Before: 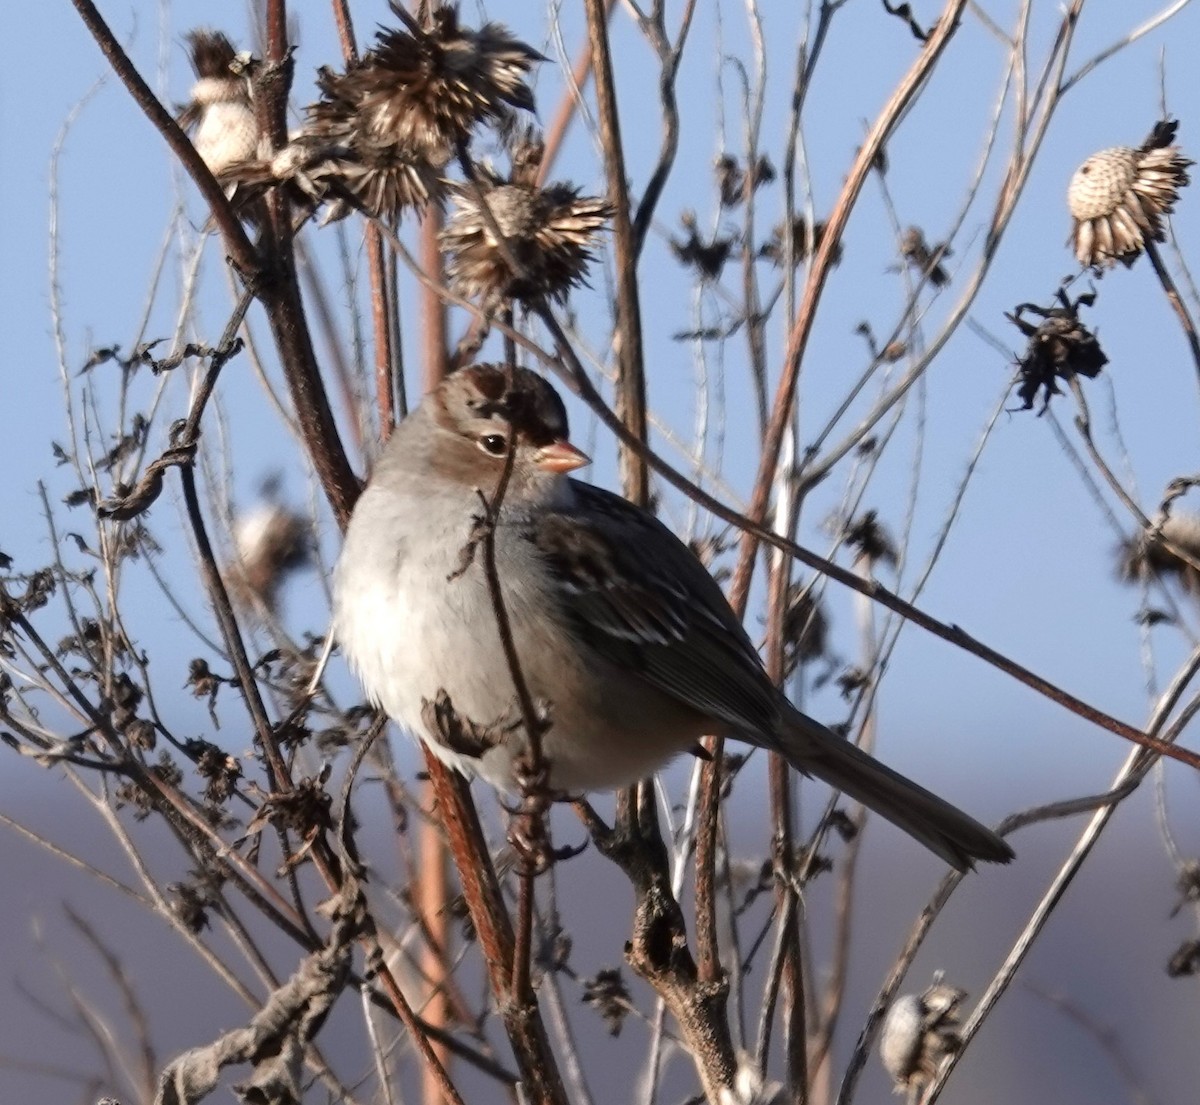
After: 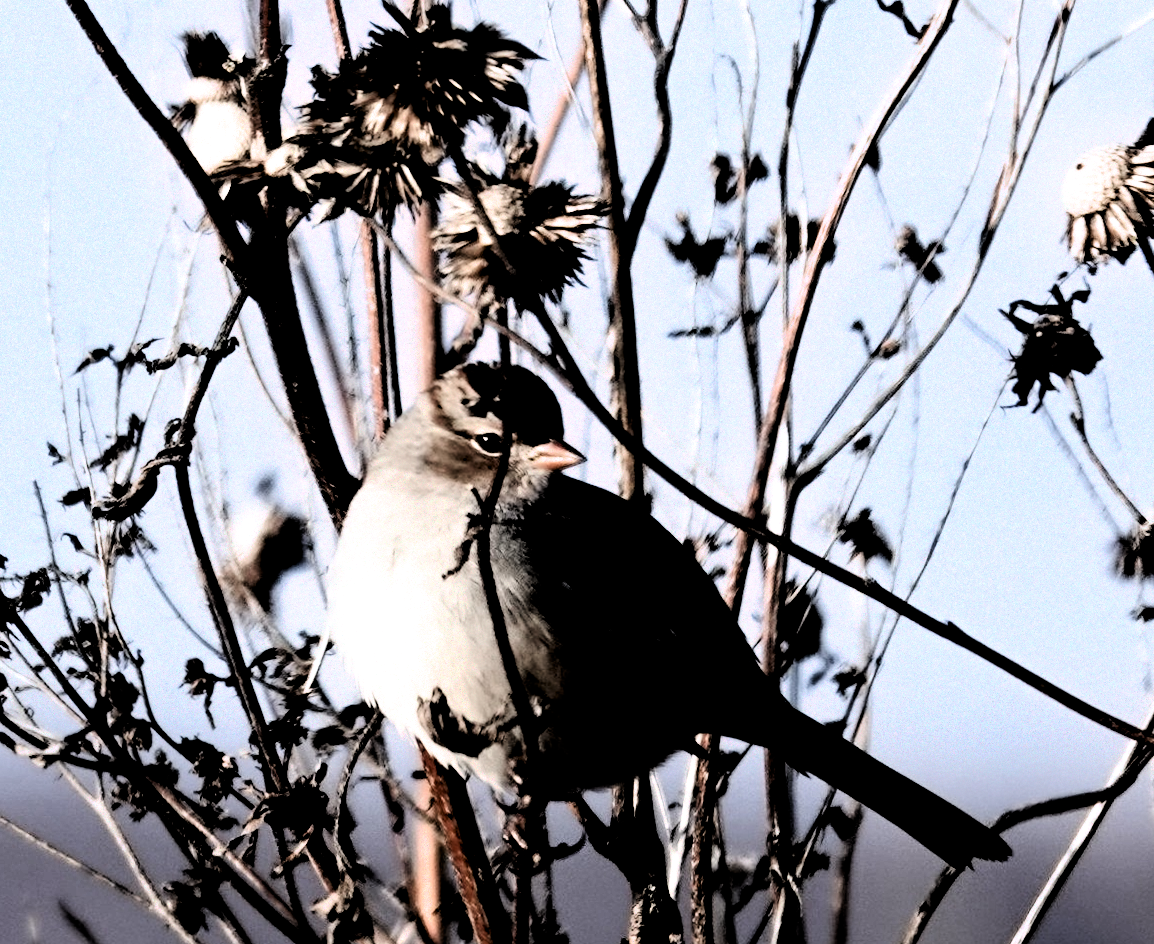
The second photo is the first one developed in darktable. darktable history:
crop and rotate: angle 0.2°, left 0.275%, right 3.127%, bottom 14.18%
contrast brightness saturation: contrast 0.22
filmic rgb: black relative exposure -1 EV, white relative exposure 2.05 EV, hardness 1.52, contrast 2.25, enable highlight reconstruction true
